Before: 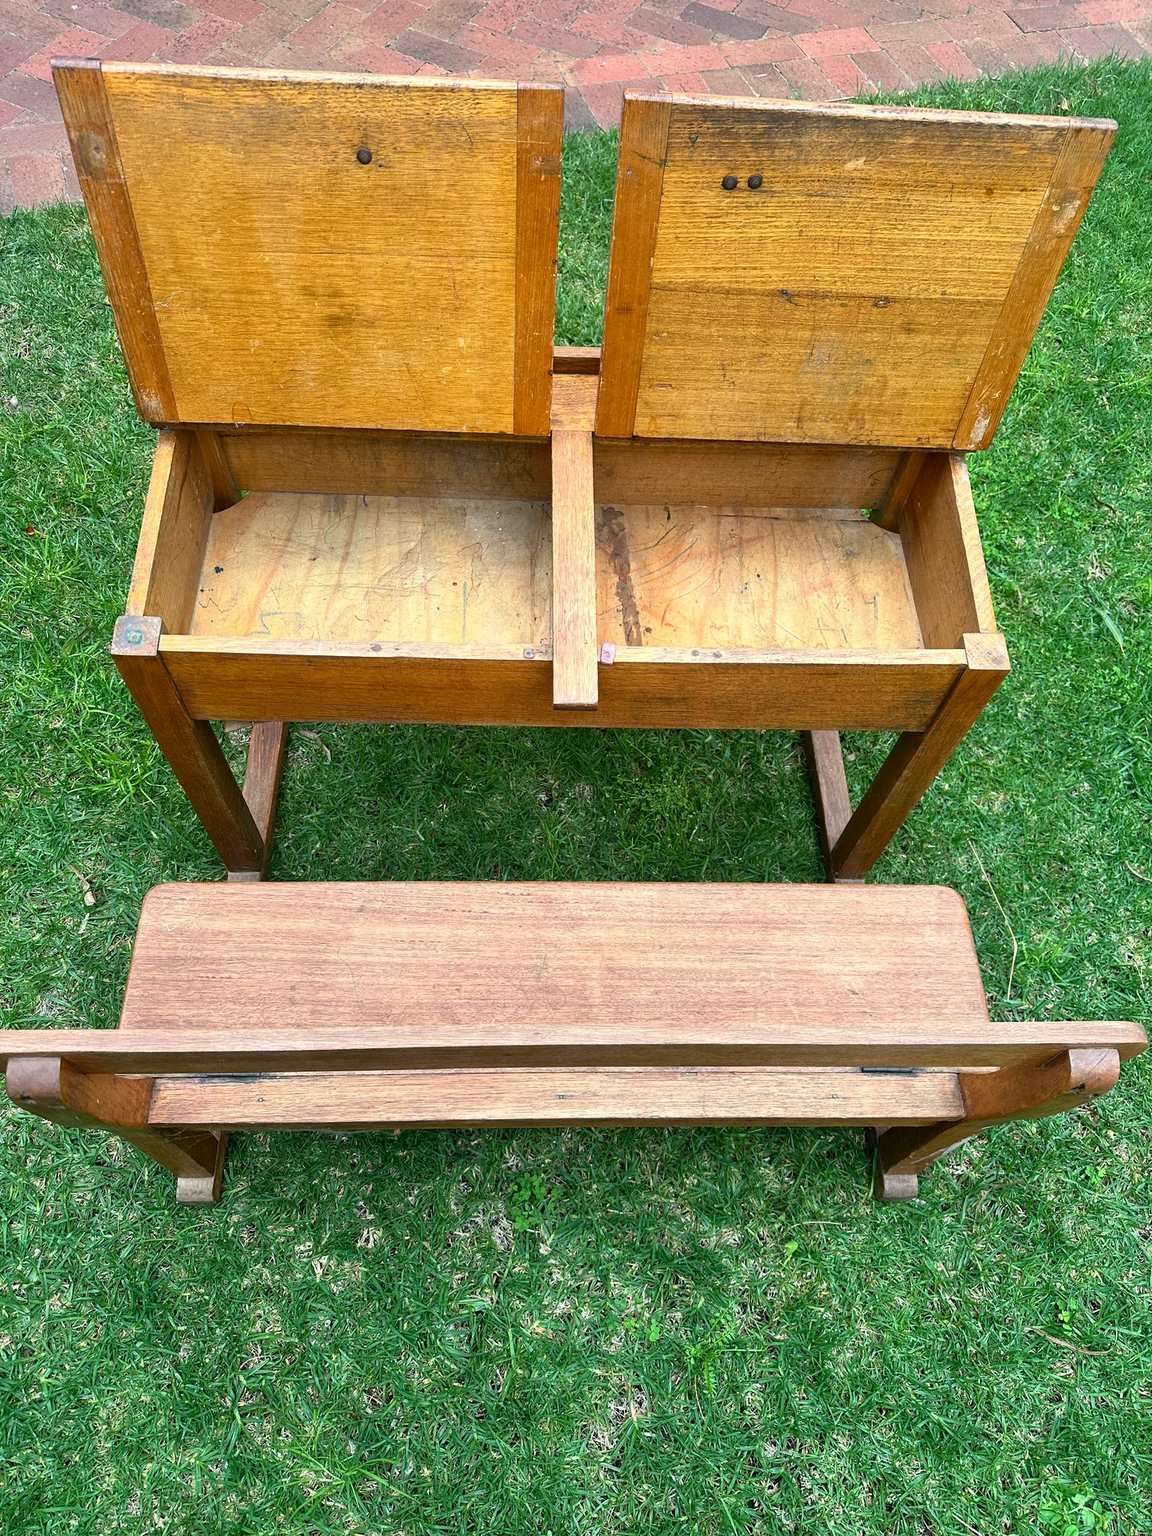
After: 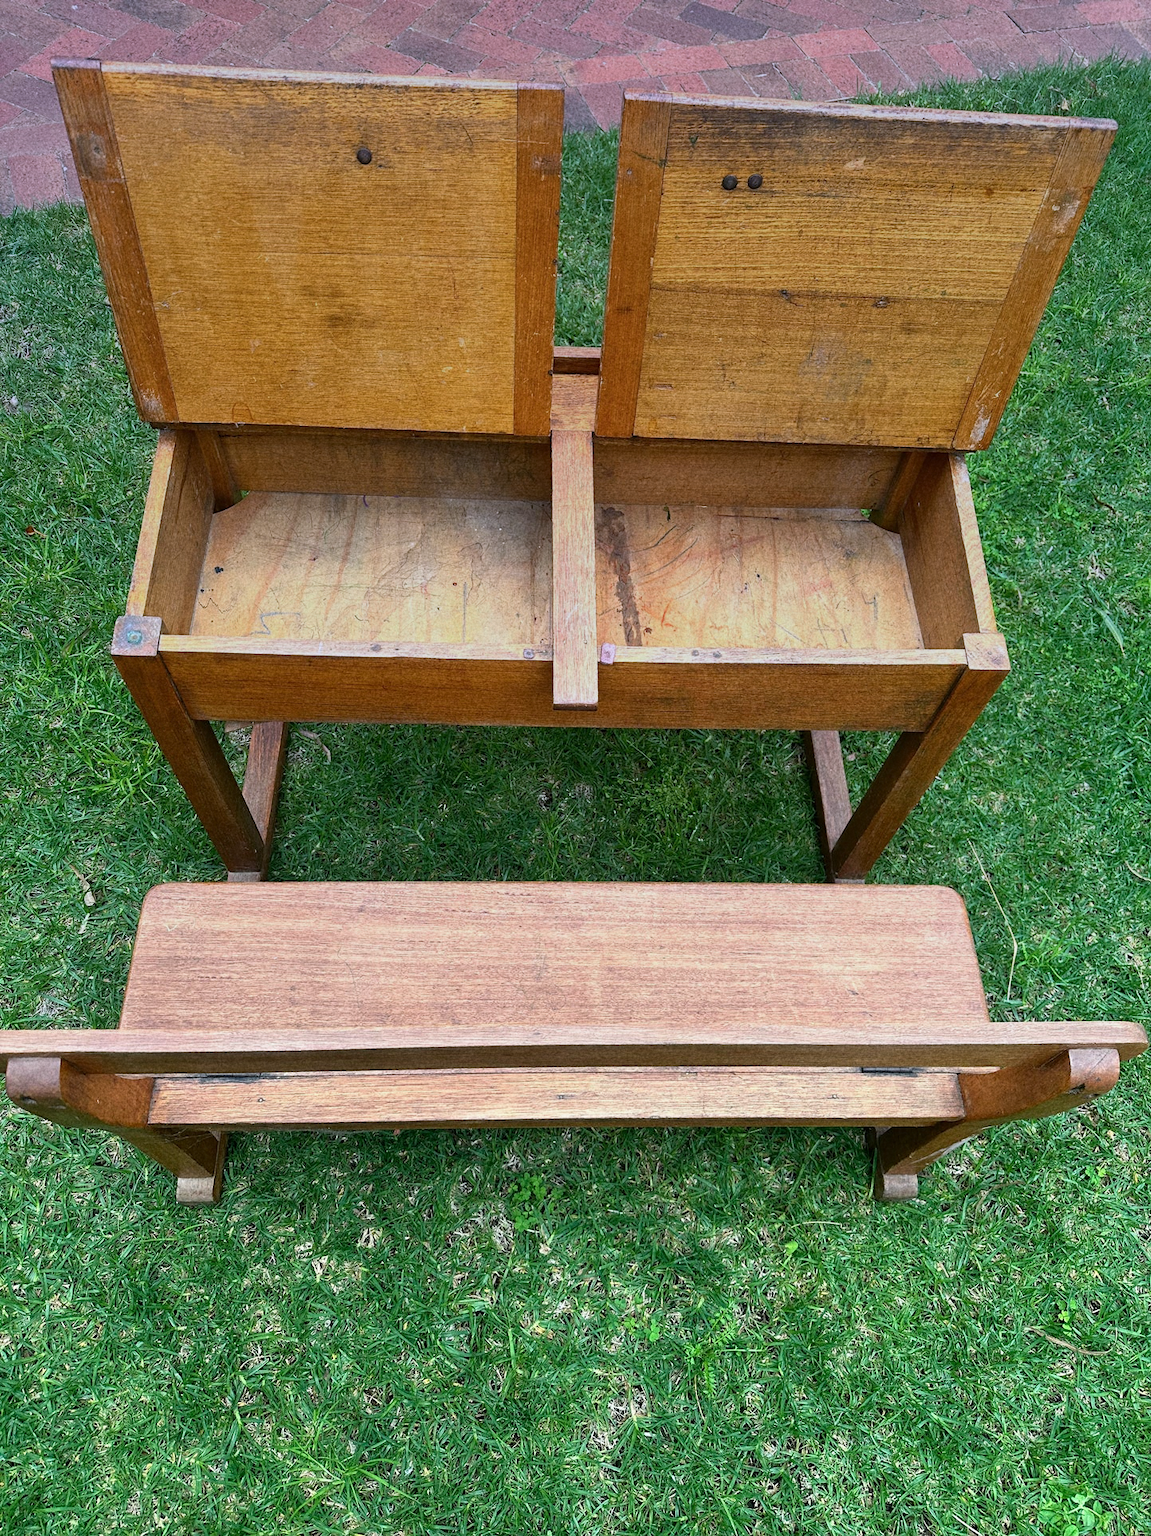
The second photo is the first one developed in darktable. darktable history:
grain: coarseness 22.88 ISO
graduated density: hue 238.83°, saturation 50%
